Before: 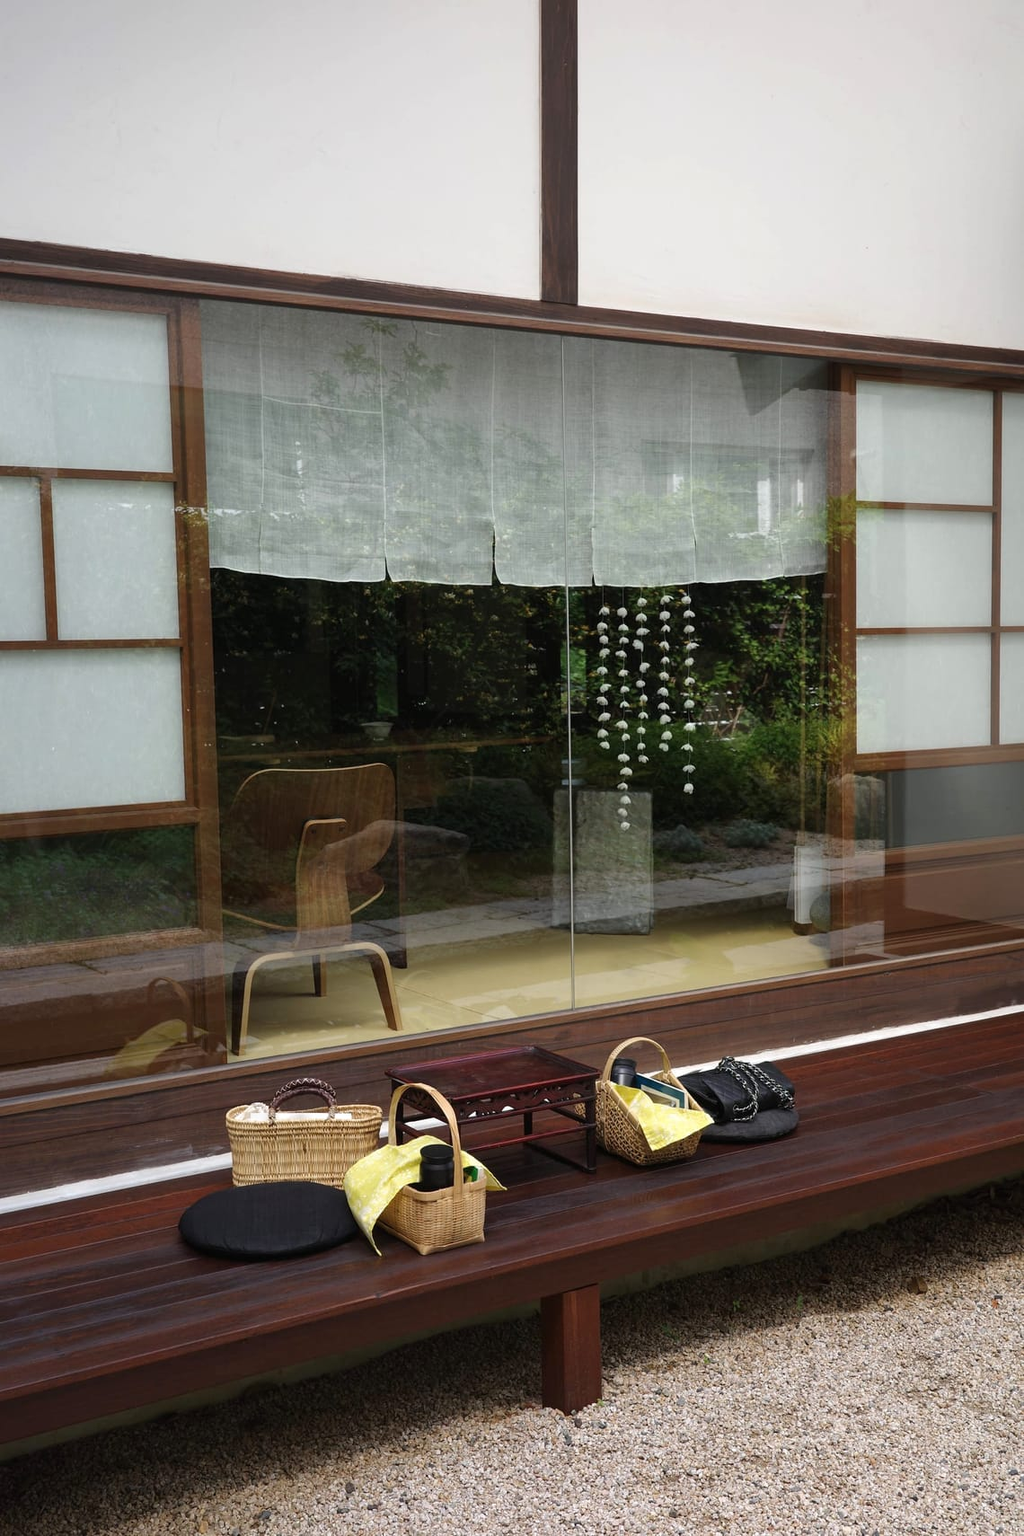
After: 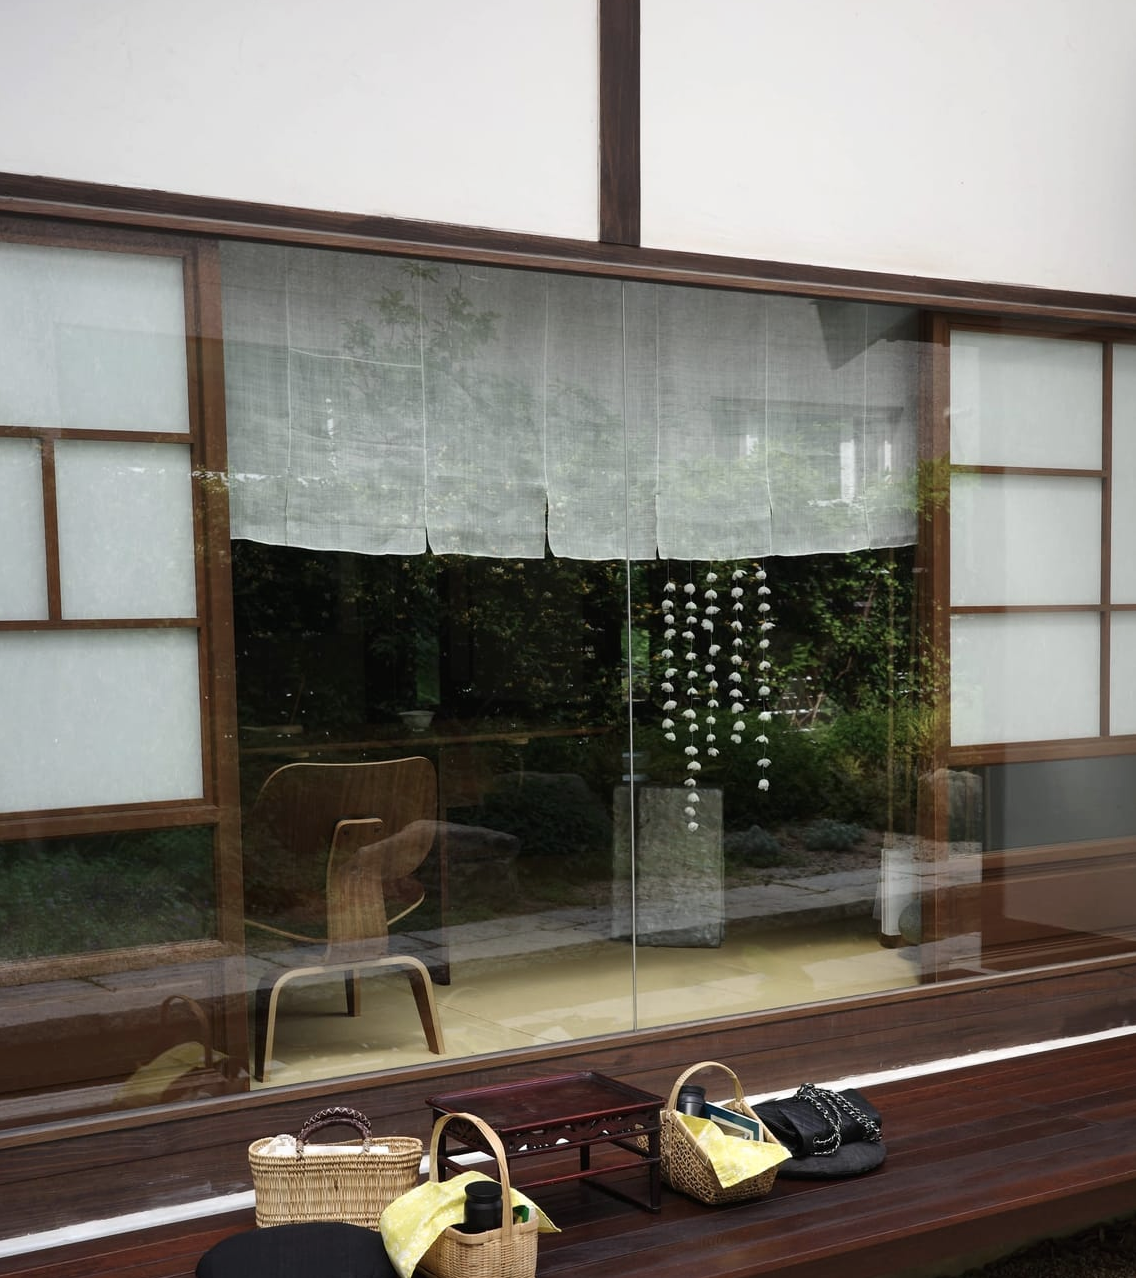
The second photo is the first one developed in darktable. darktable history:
contrast brightness saturation: contrast 0.106, saturation -0.16
crop: left 0.298%, top 5.483%, bottom 19.752%
